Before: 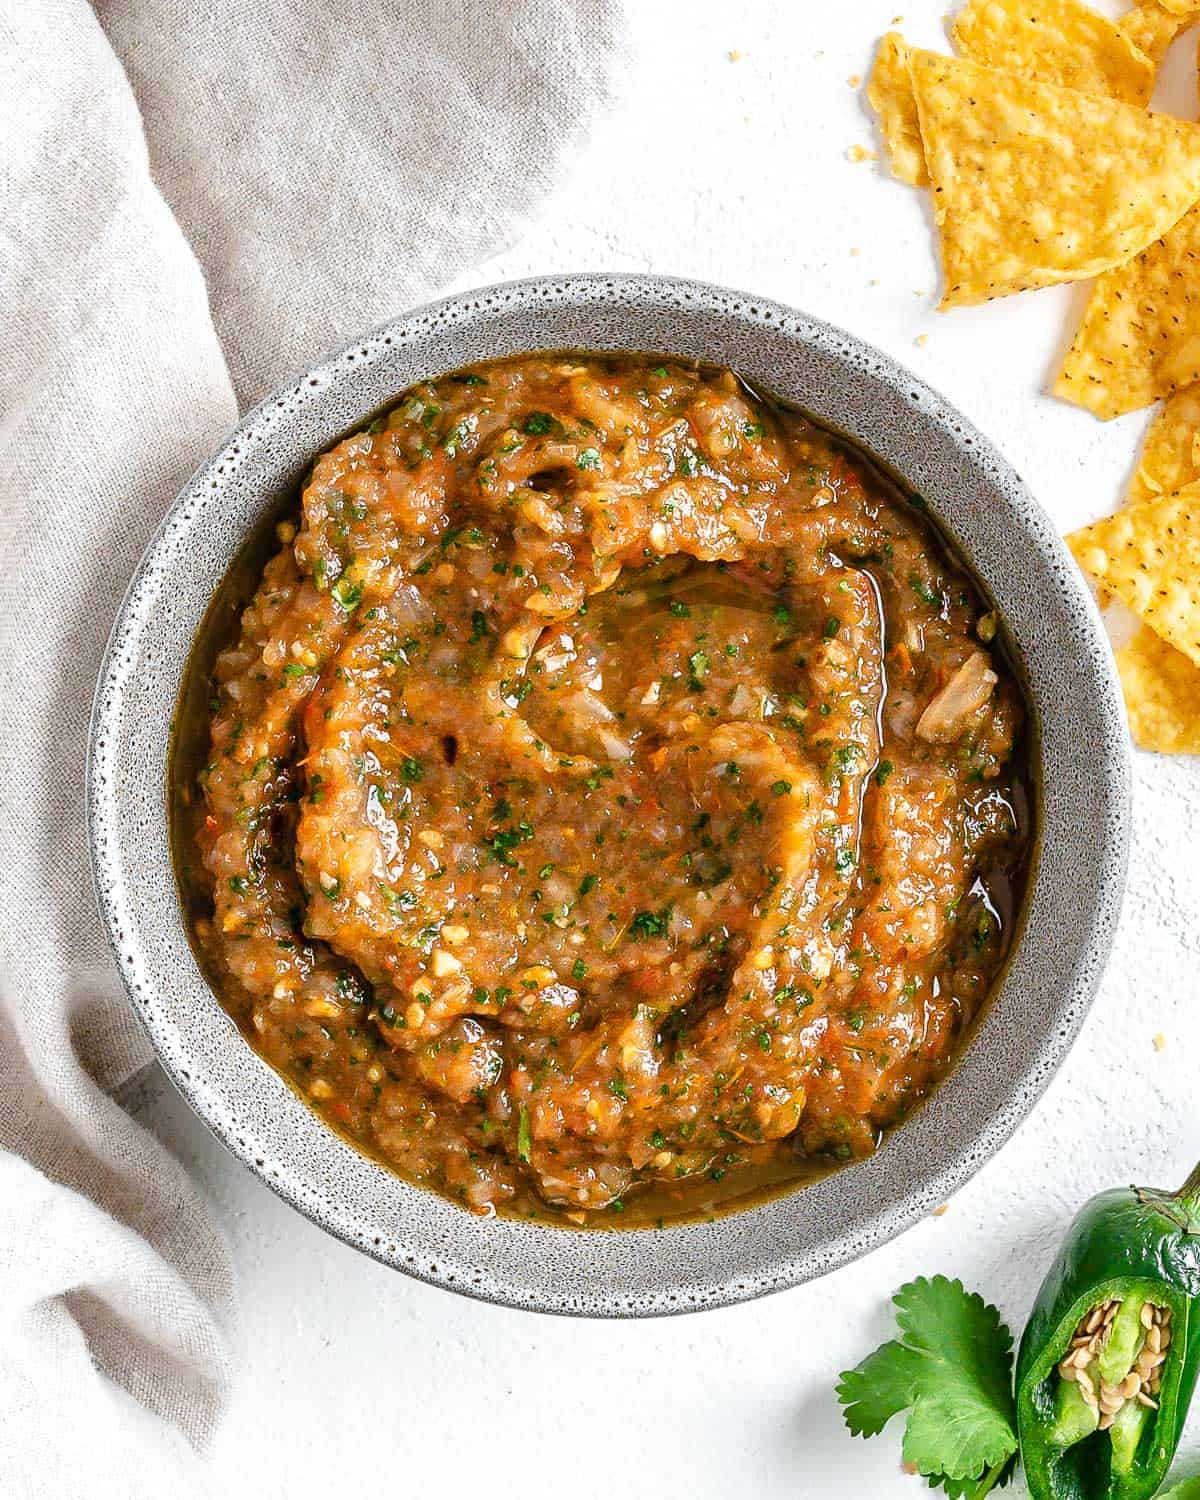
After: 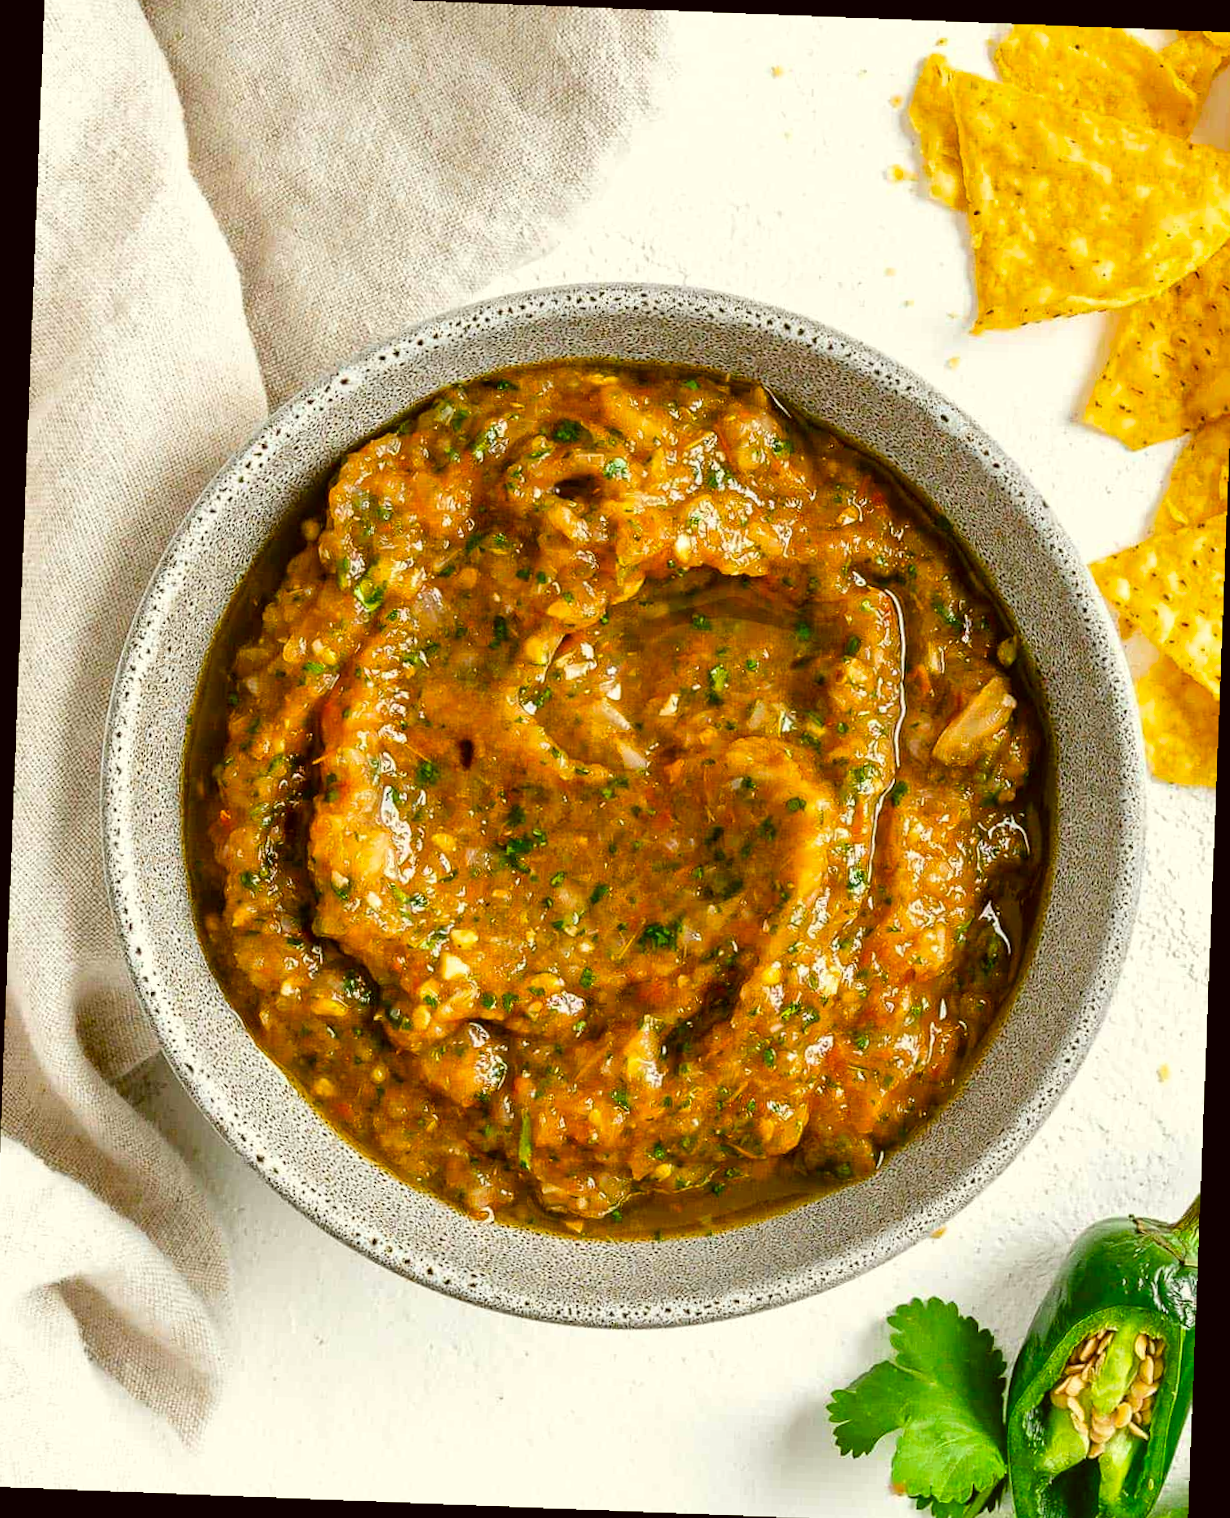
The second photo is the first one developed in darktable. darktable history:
crop and rotate: angle -0.5°
color balance rgb: perceptual saturation grading › global saturation 30%, global vibrance 10%
rotate and perspective: rotation 1.72°, automatic cropping off
color correction: highlights a* -1.43, highlights b* 10.12, shadows a* 0.395, shadows b* 19.35
